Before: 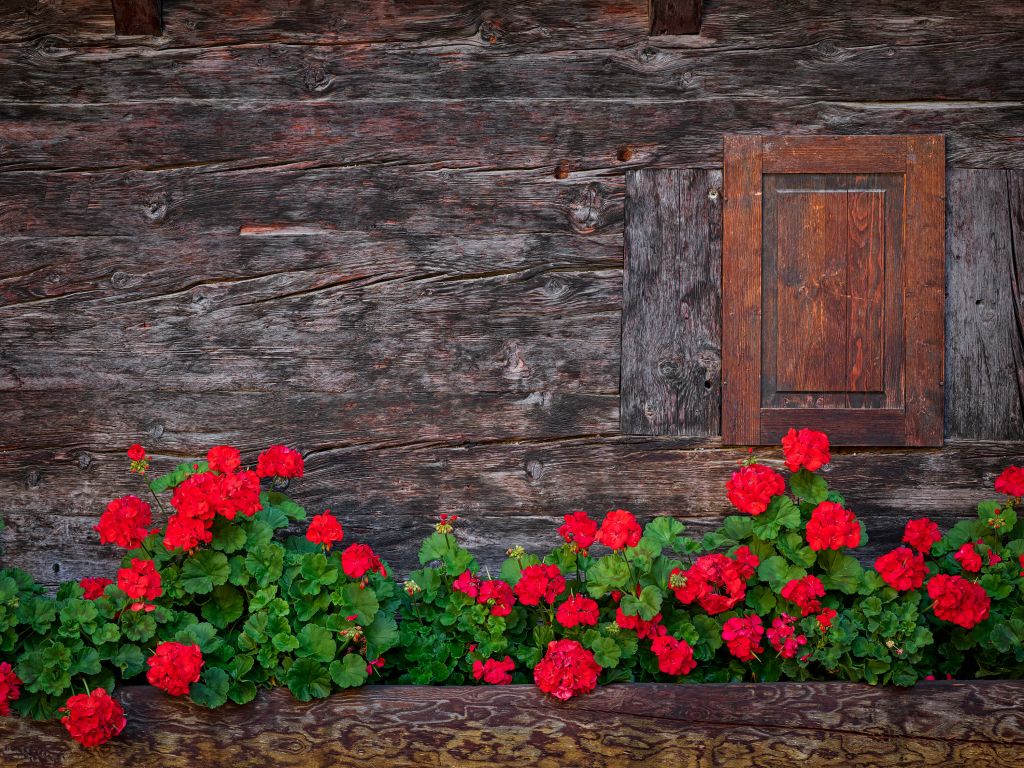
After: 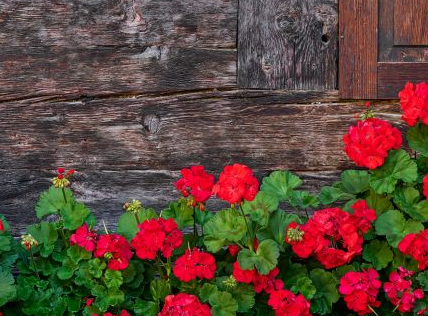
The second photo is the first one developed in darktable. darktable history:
crop: left 37.463%, top 45.083%, right 20.672%, bottom 13.731%
exposure: compensate exposure bias true, compensate highlight preservation false
